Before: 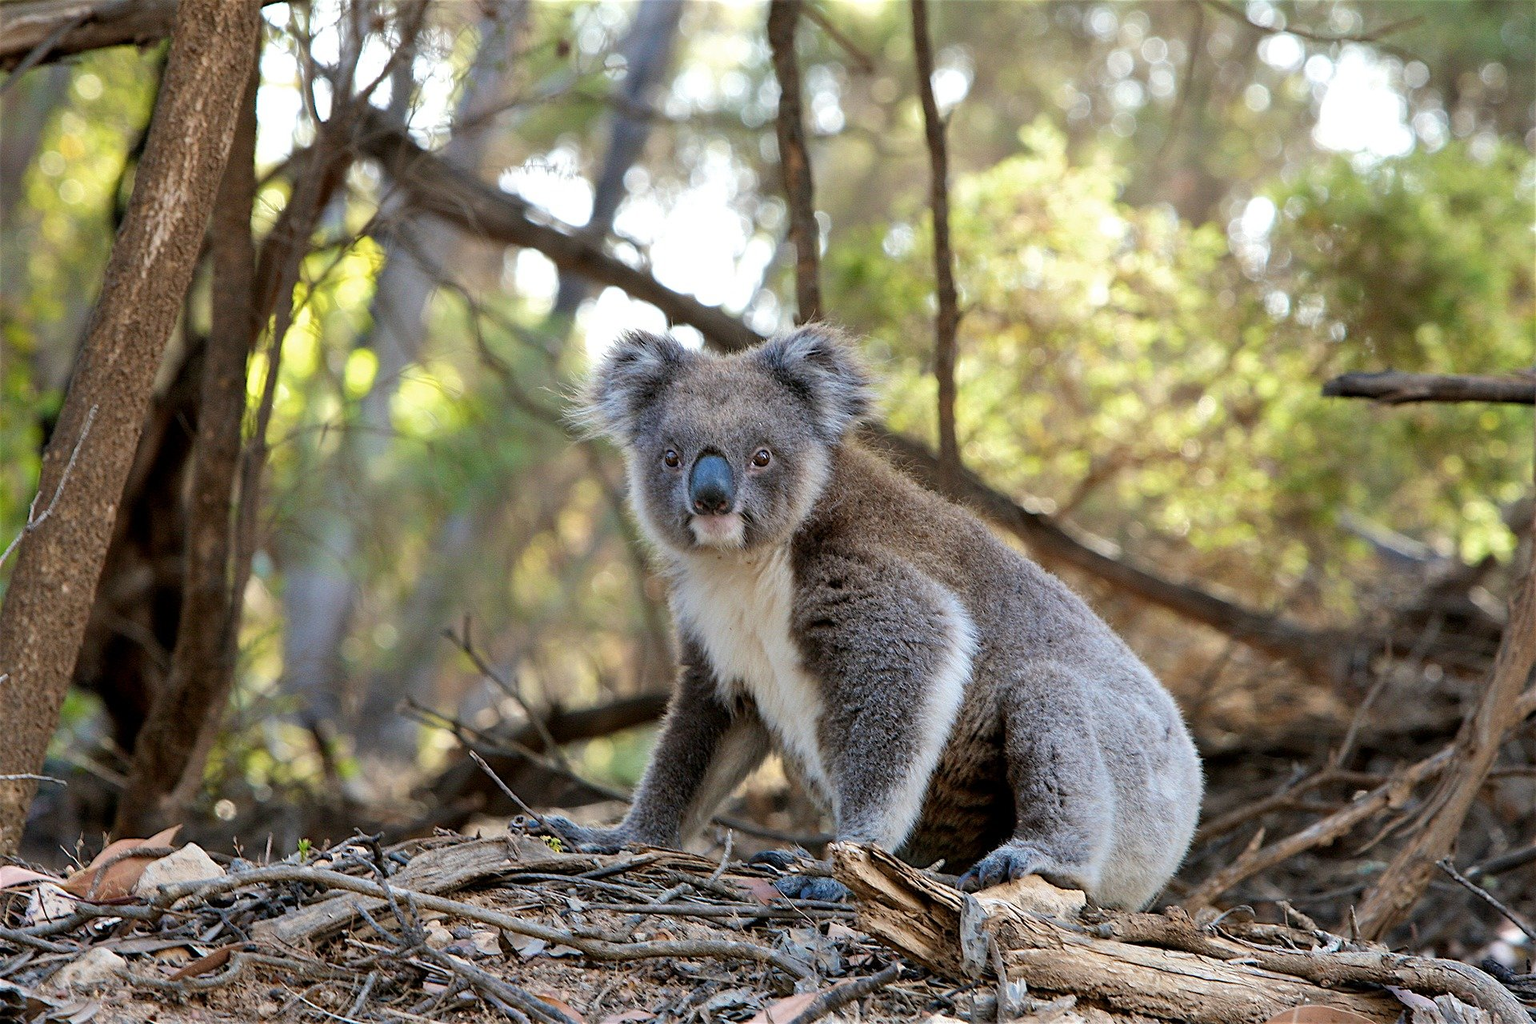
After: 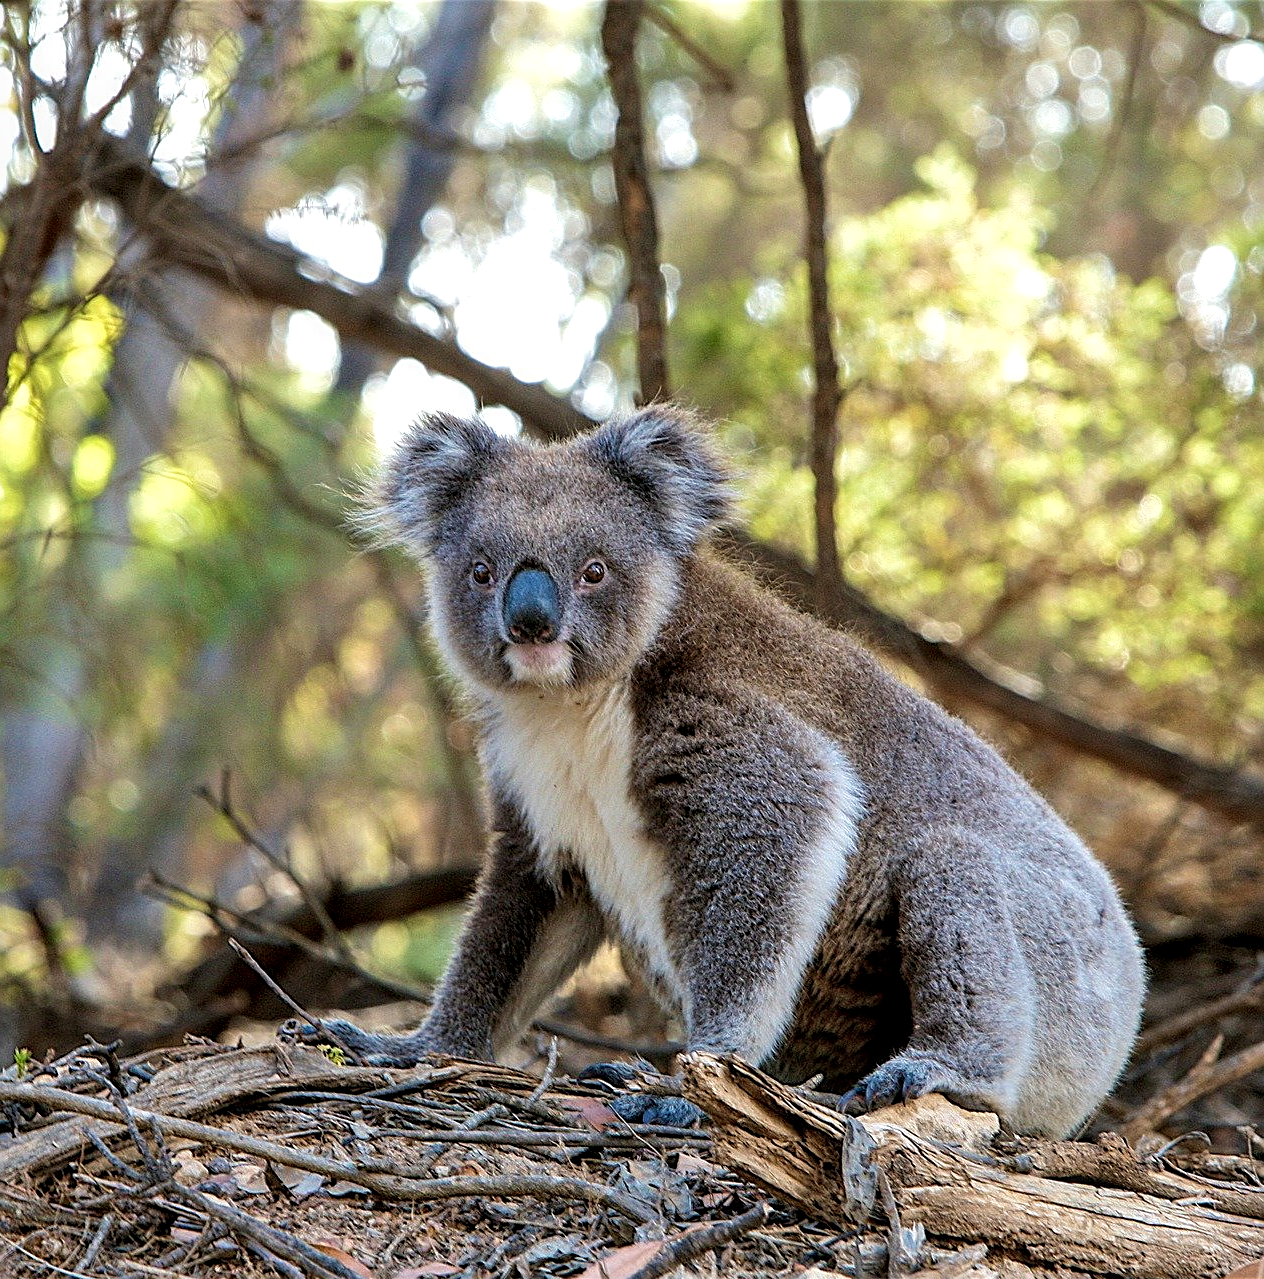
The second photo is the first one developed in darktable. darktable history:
velvia: on, module defaults
local contrast: detail 130%
color zones: curves: ch0 [(0, 0.5) (0.143, 0.5) (0.286, 0.5) (0.429, 0.5) (0.571, 0.5) (0.714, 0.476) (0.857, 0.5) (1, 0.5)]; ch2 [(0, 0.5) (0.143, 0.5) (0.286, 0.5) (0.429, 0.5) (0.571, 0.5) (0.714, 0.487) (0.857, 0.5) (1, 0.5)]
sharpen: on, module defaults
crop and rotate: left 18.682%, right 15.475%
